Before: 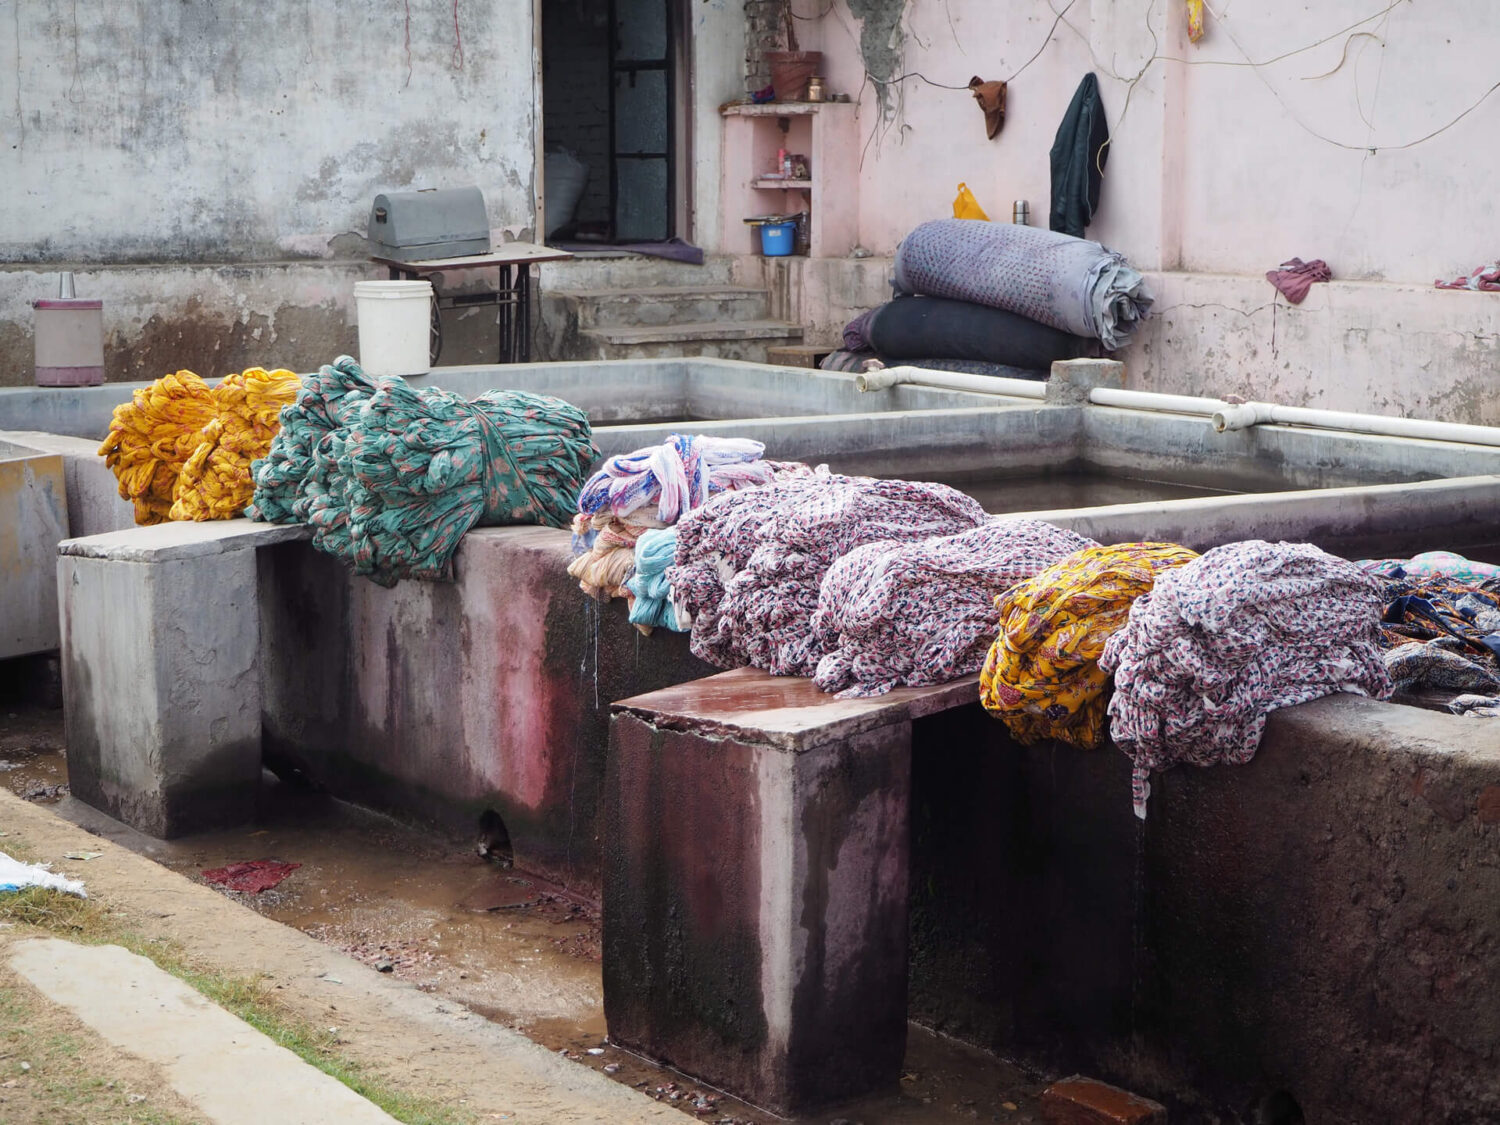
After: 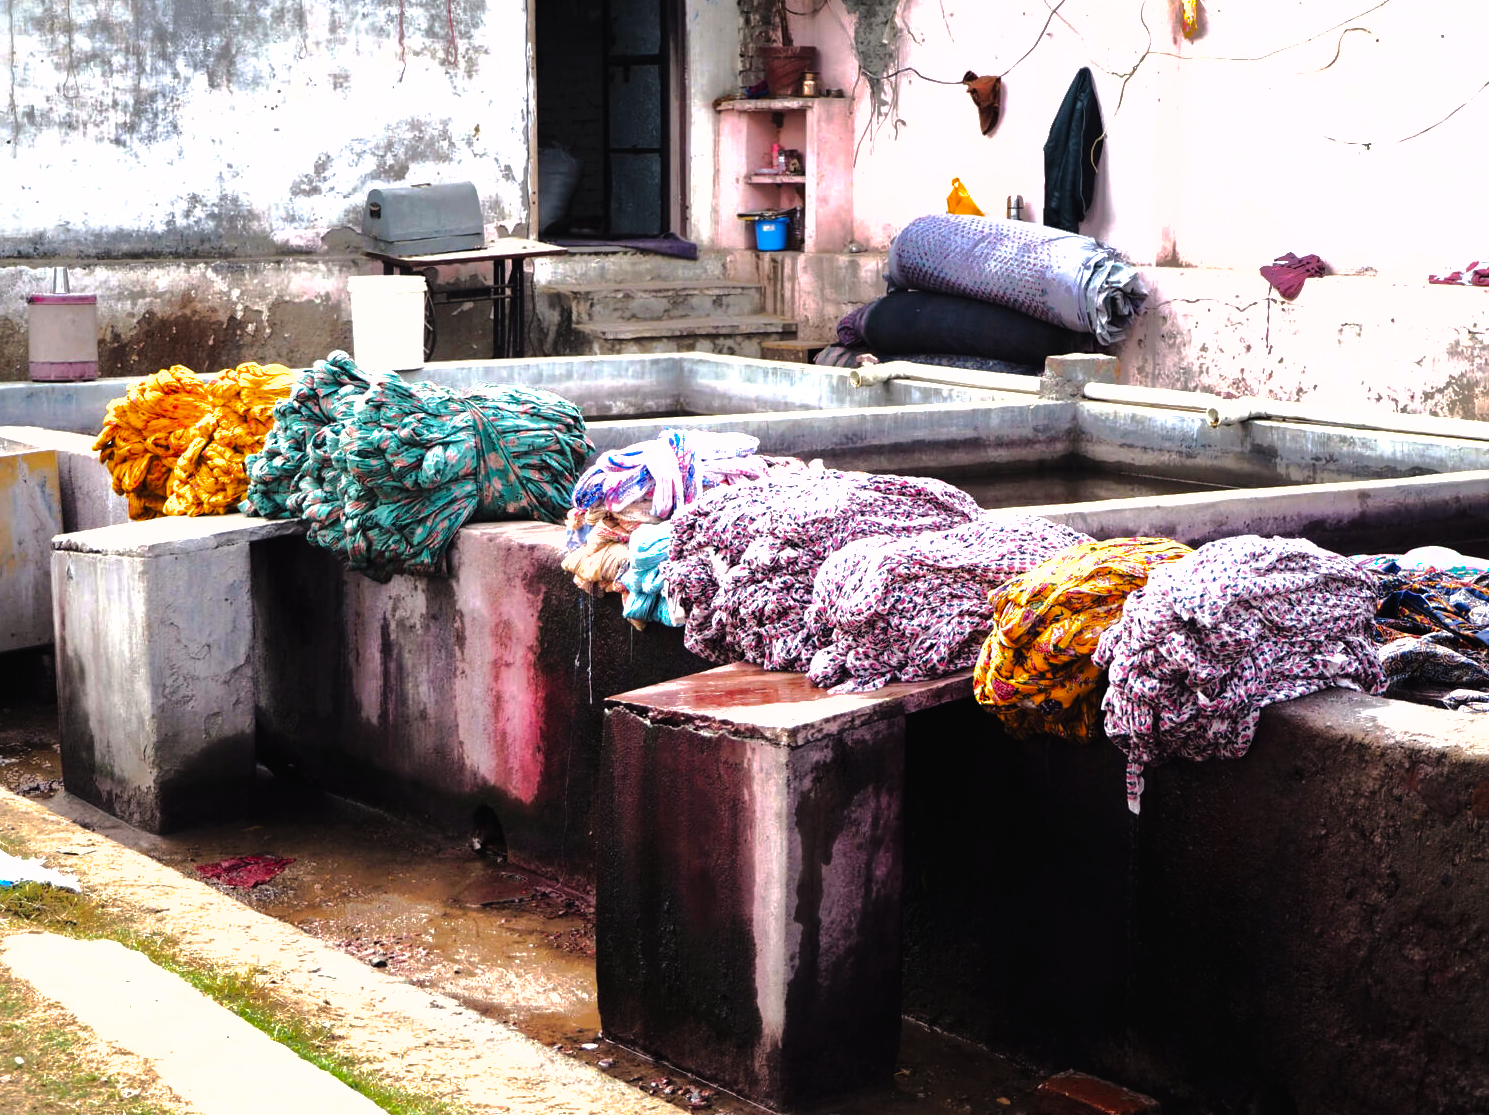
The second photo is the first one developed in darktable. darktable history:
shadows and highlights: shadows 40, highlights -60
tone equalizer: -8 EV -1.08 EV, -7 EV -1.01 EV, -6 EV -0.867 EV, -5 EV -0.578 EV, -3 EV 0.578 EV, -2 EV 0.867 EV, -1 EV 1.01 EV, +0 EV 1.08 EV, edges refinement/feathering 500, mask exposure compensation -1.57 EV, preserve details no
tone curve: curves: ch0 [(0, 0) (0.003, 0.008) (0.011, 0.011) (0.025, 0.014) (0.044, 0.021) (0.069, 0.029) (0.1, 0.042) (0.136, 0.06) (0.177, 0.09) (0.224, 0.126) (0.277, 0.177) (0.335, 0.243) (0.399, 0.31) (0.468, 0.388) (0.543, 0.484) (0.623, 0.585) (0.709, 0.683) (0.801, 0.775) (0.898, 0.873) (1, 1)], preserve colors none
exposure: exposure 0.207 EV, compensate highlight preservation false
crop: left 0.434%, top 0.485%, right 0.244%, bottom 0.386%
white balance: emerald 1
color correction: highlights a* 3.22, highlights b* 1.93, saturation 1.19
